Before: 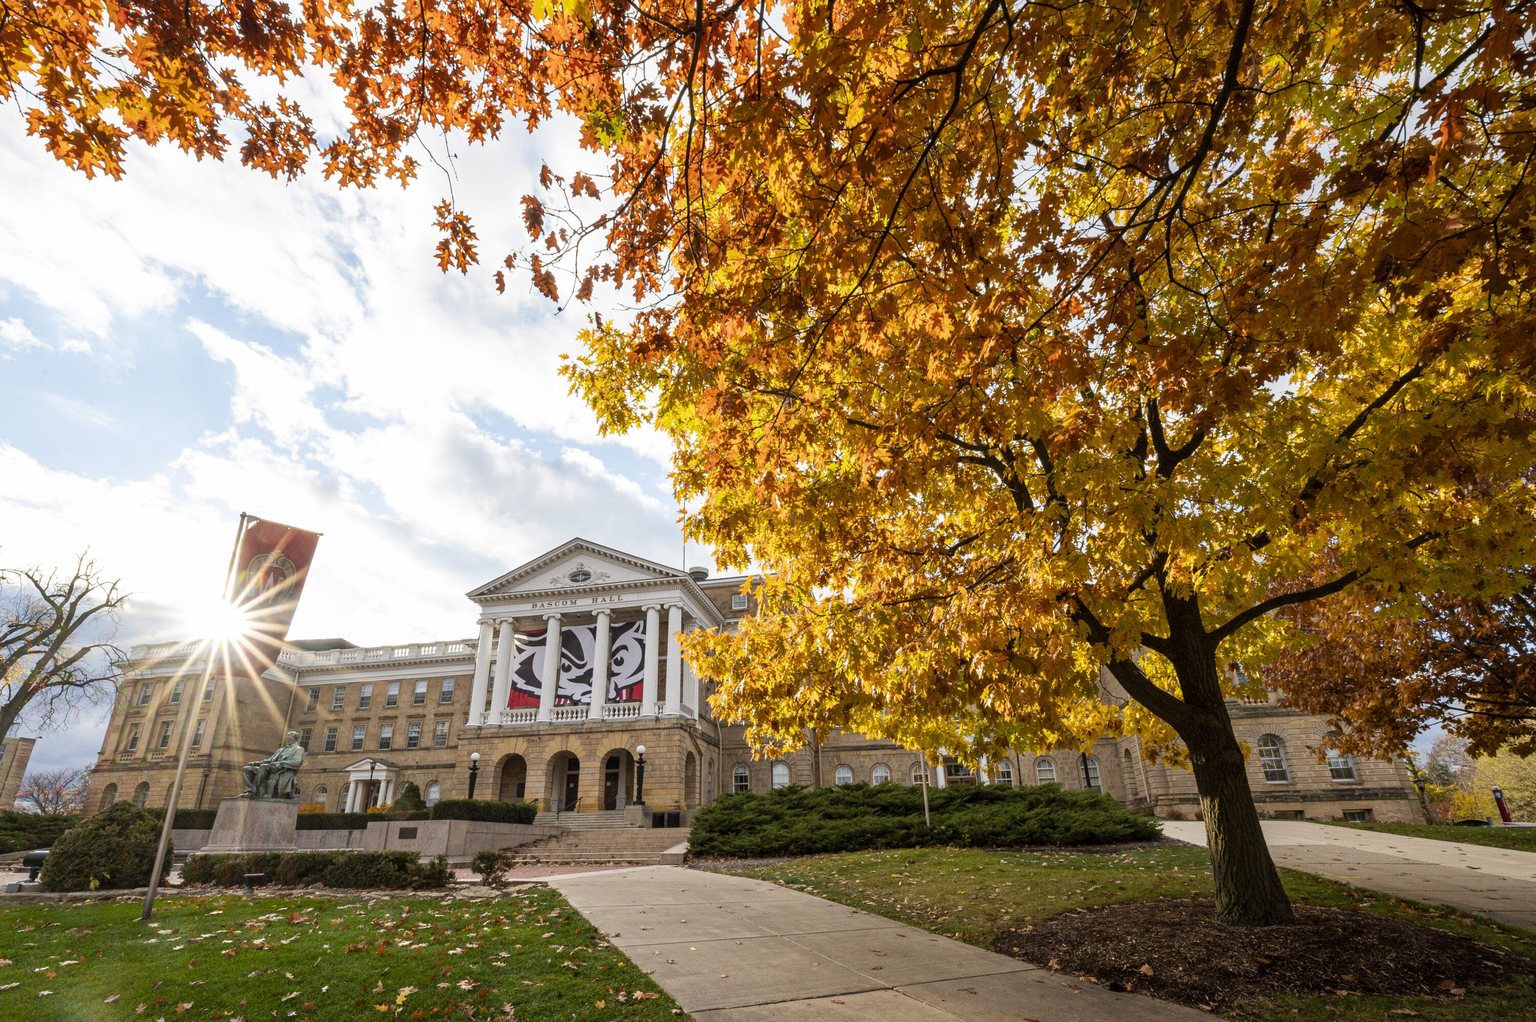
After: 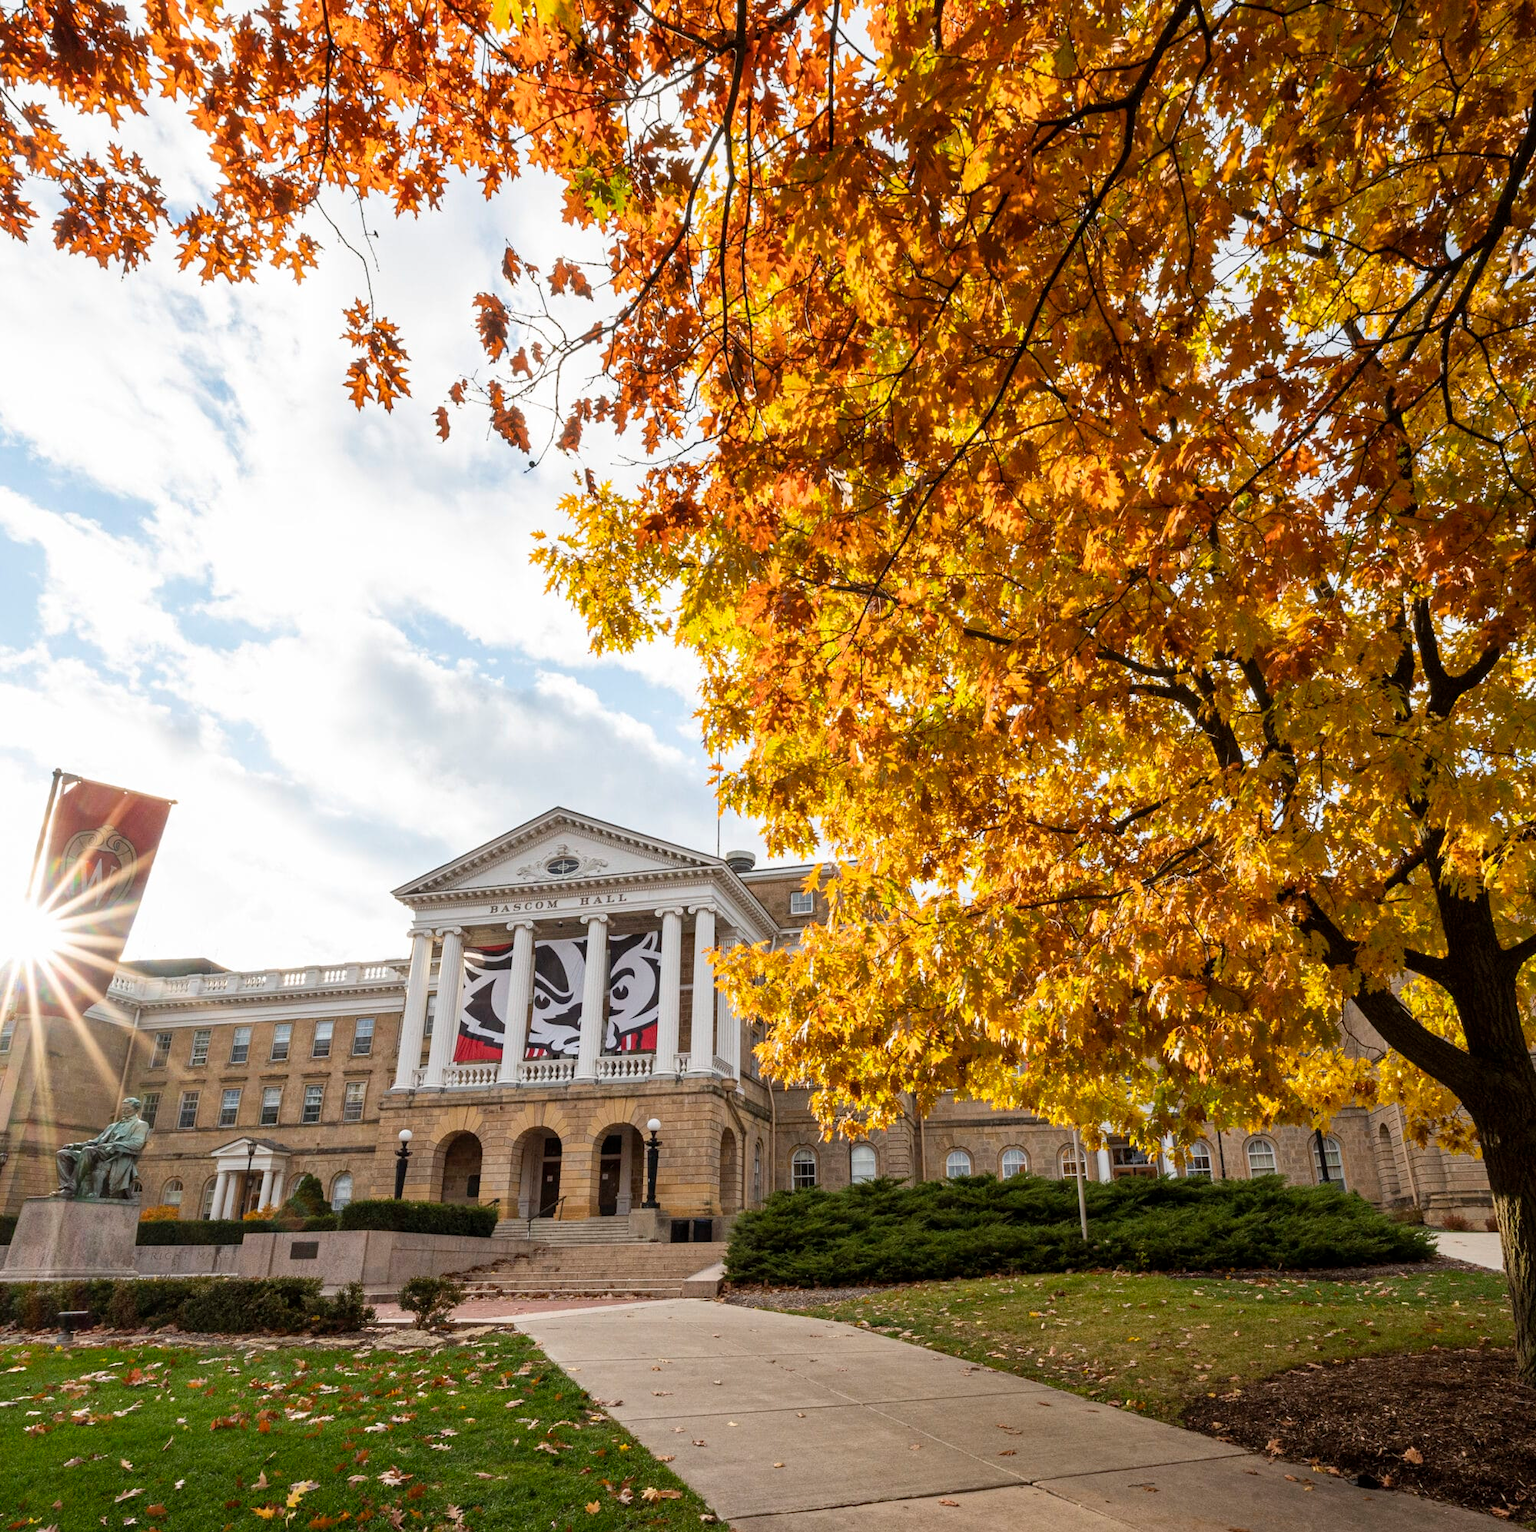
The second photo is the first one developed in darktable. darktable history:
crop and rotate: left 13.395%, right 19.943%
